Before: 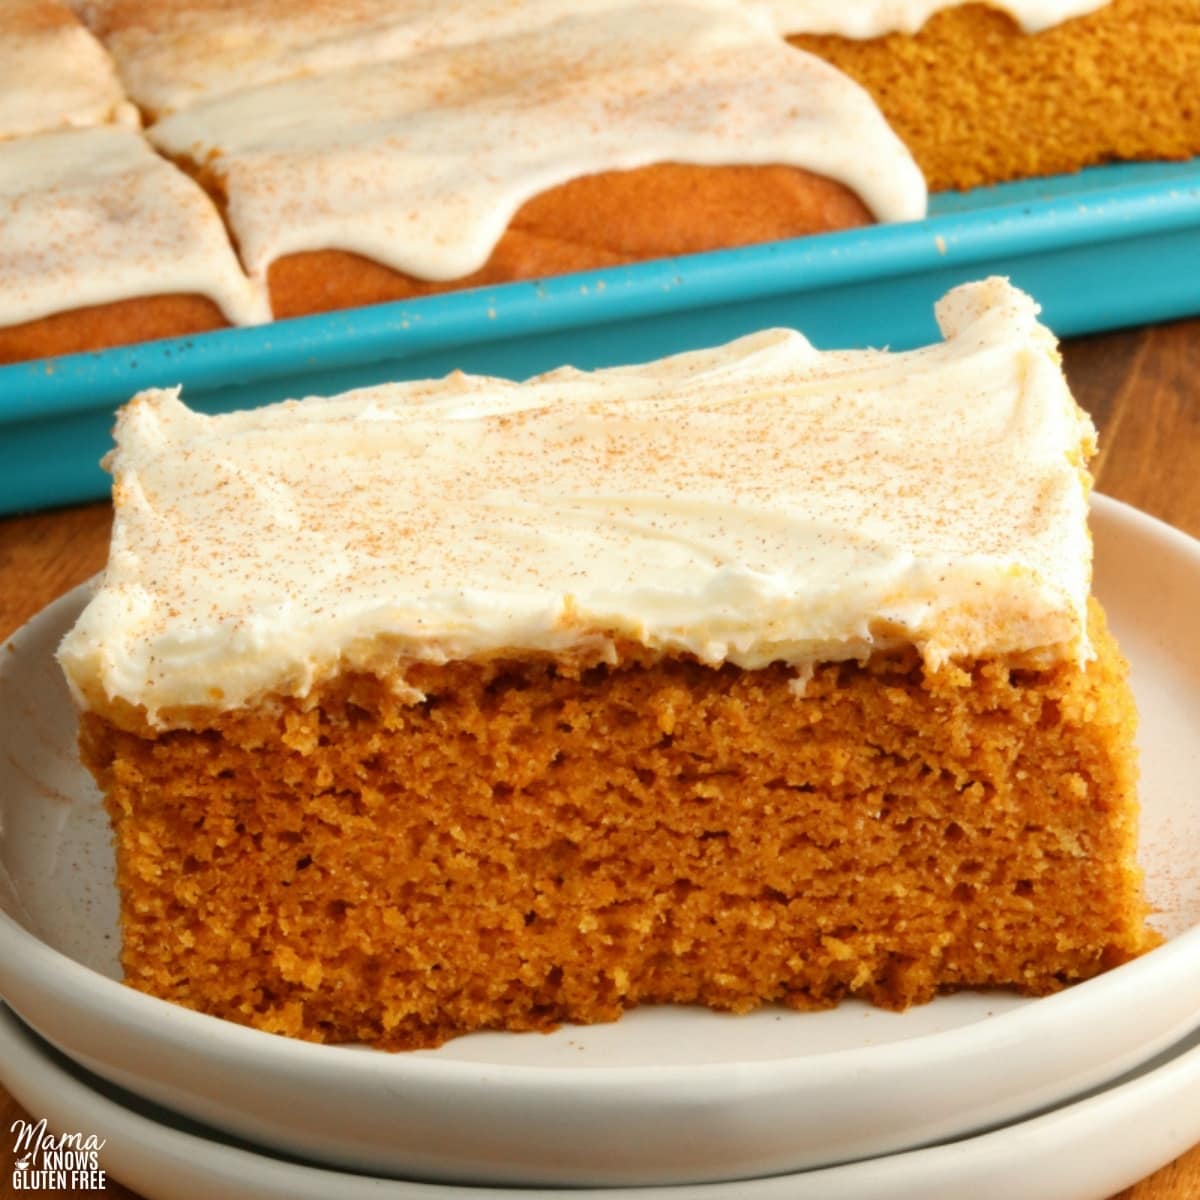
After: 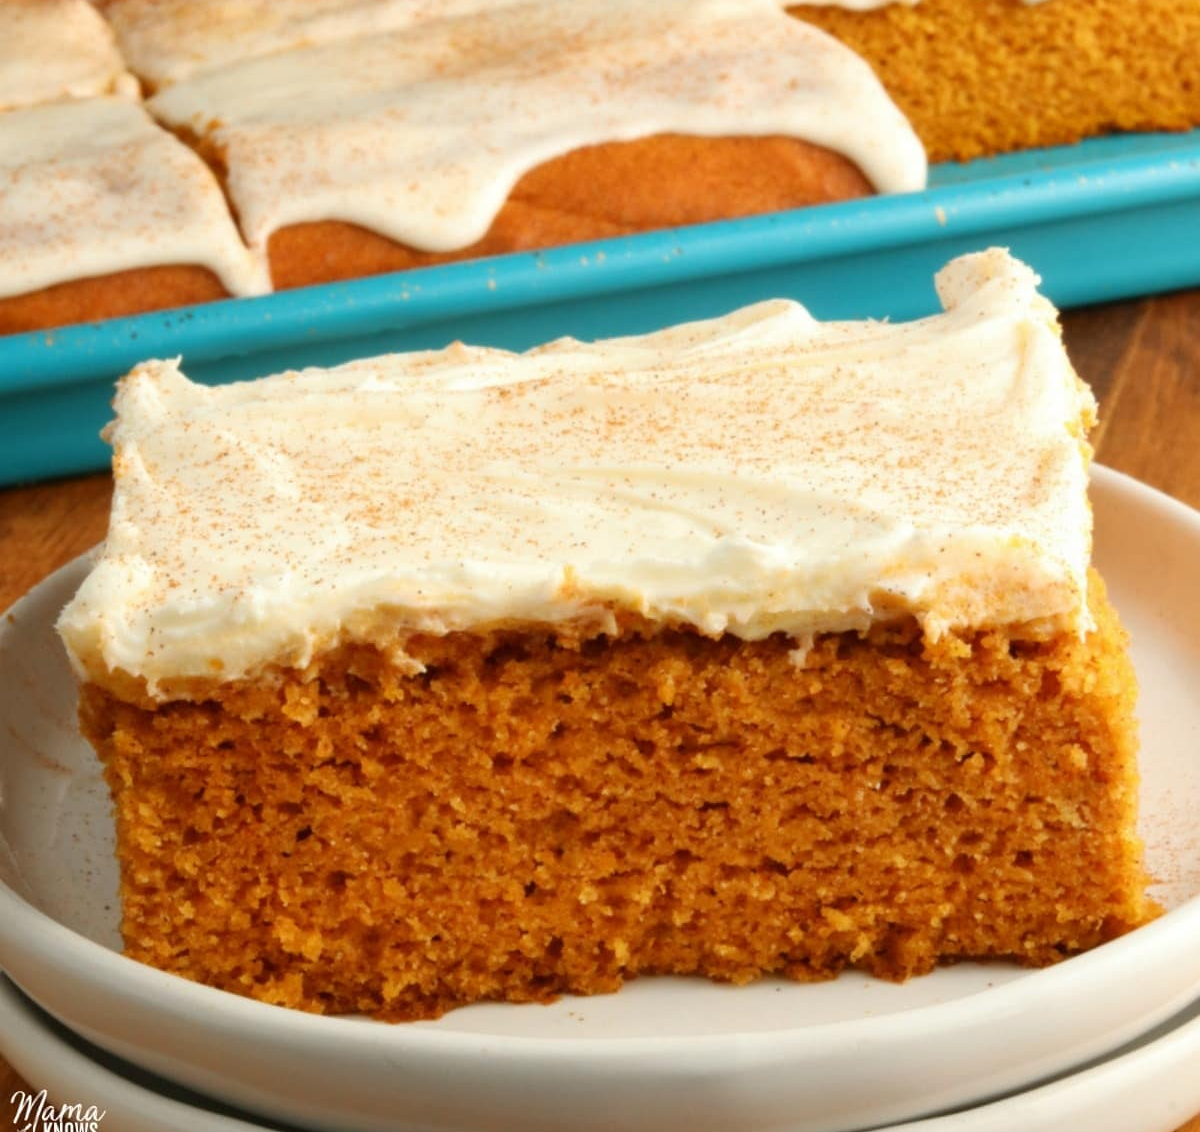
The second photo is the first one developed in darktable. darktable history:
crop and rotate: top 2.478%, bottom 3.164%
